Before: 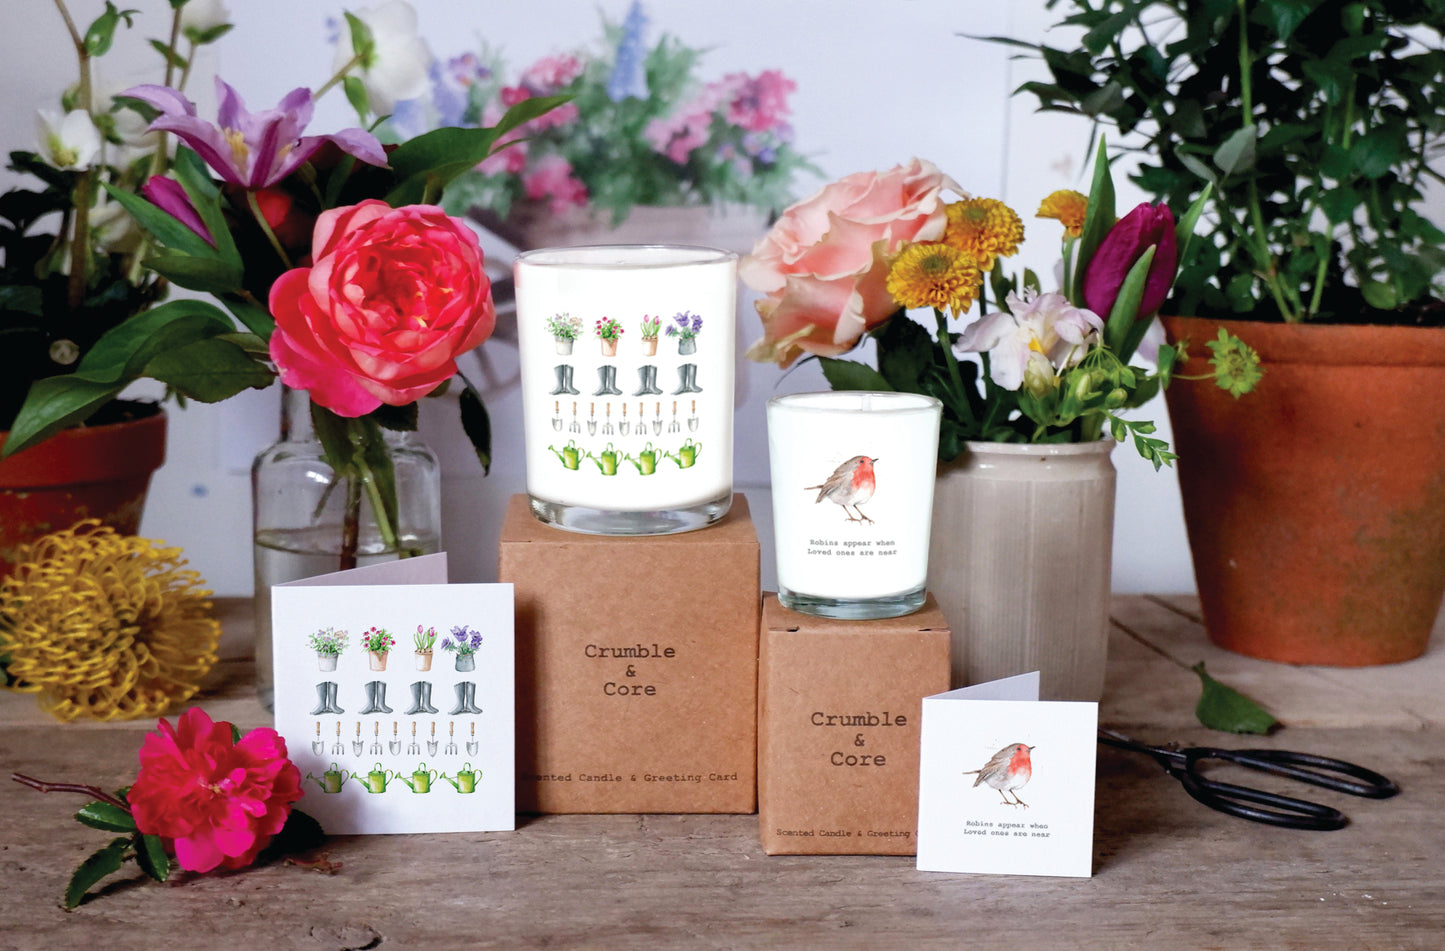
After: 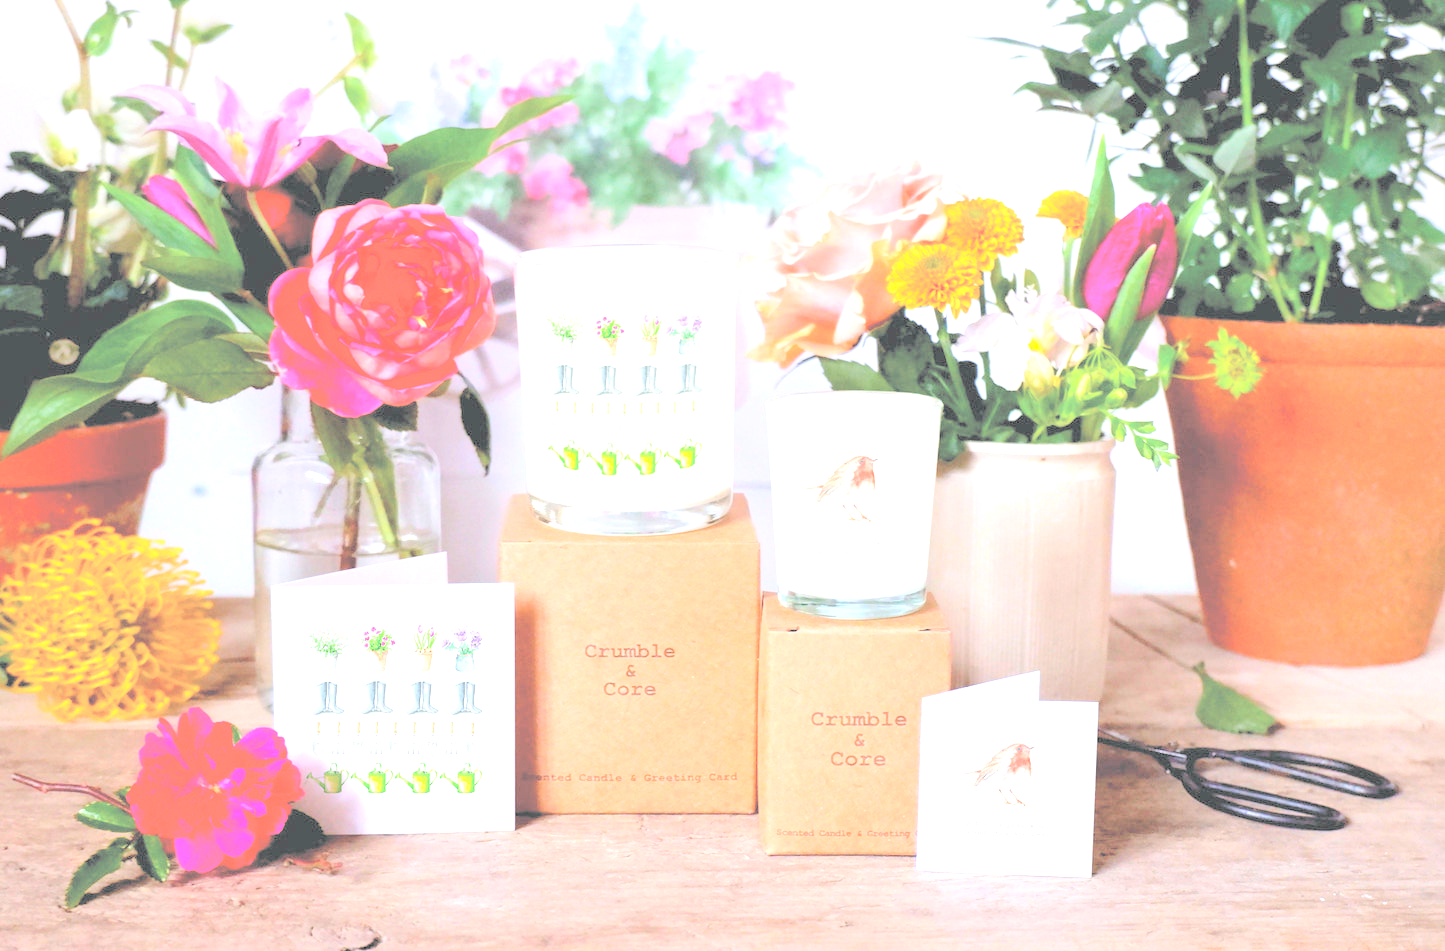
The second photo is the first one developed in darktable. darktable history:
contrast brightness saturation: brightness 0.982
exposure: black level correction 0, exposure 1.469 EV, compensate highlight preservation false
